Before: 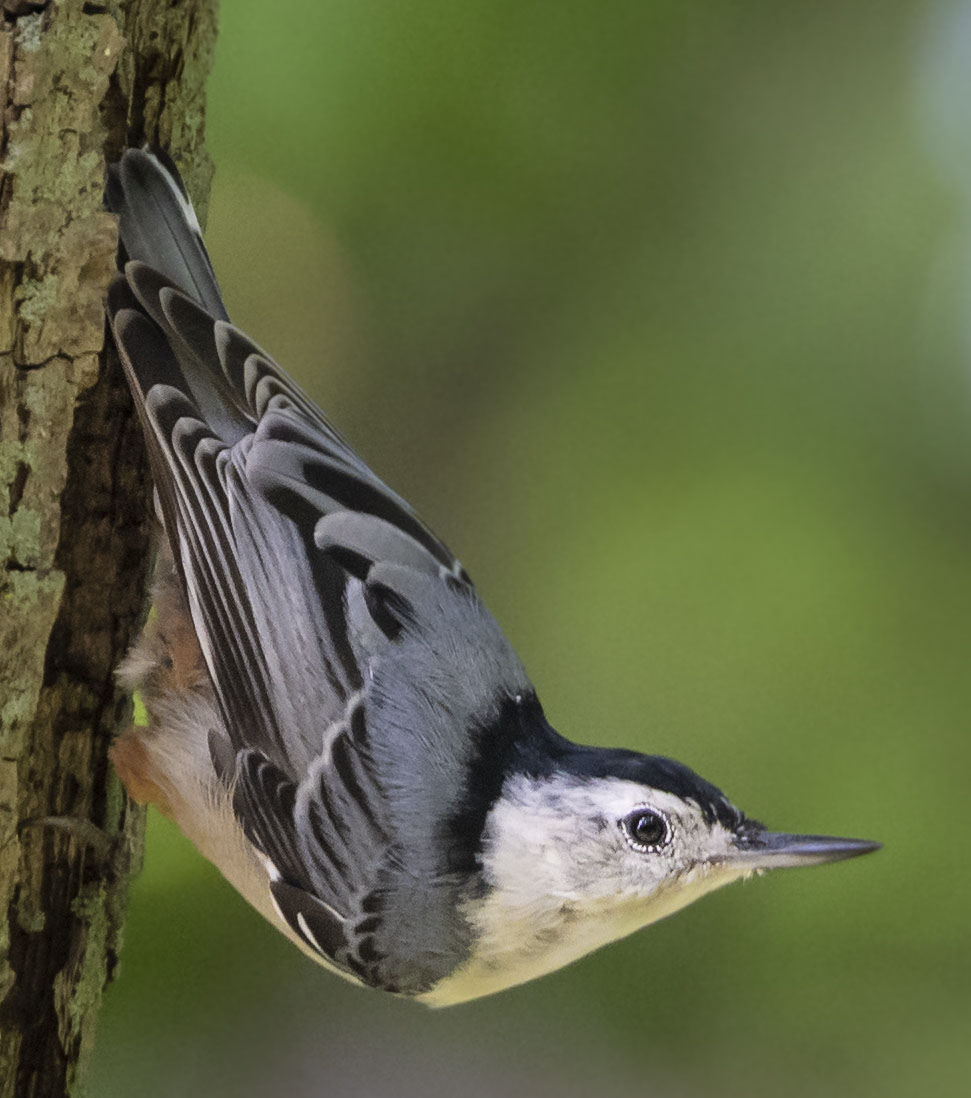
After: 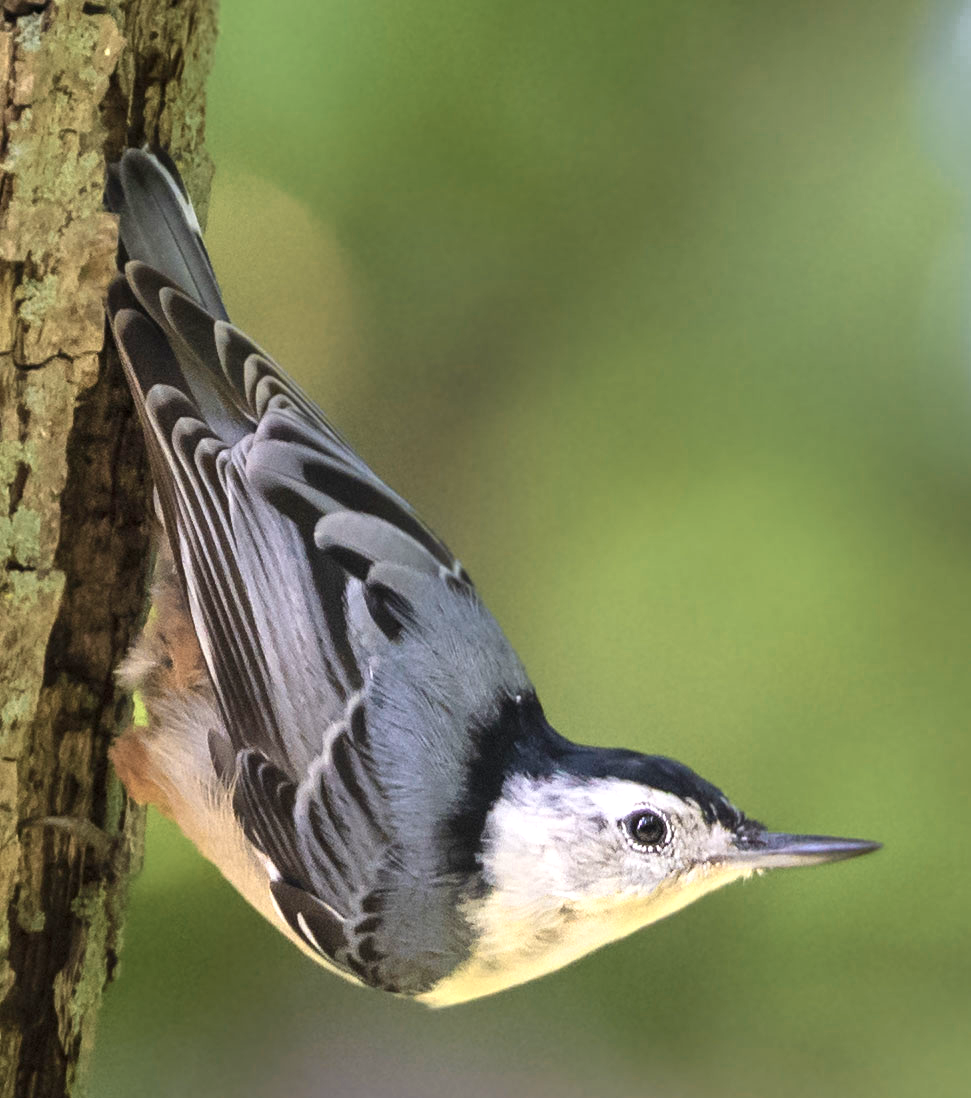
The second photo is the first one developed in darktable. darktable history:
exposure: black level correction 0, exposure 0.5 EV, compensate highlight preservation false
color zones: curves: ch0 [(0.018, 0.548) (0.197, 0.654) (0.425, 0.447) (0.605, 0.658) (0.732, 0.579)]; ch1 [(0.105, 0.531) (0.224, 0.531) (0.386, 0.39) (0.618, 0.456) (0.732, 0.456) (0.956, 0.421)]; ch2 [(0.039, 0.583) (0.215, 0.465) (0.399, 0.544) (0.465, 0.548) (0.614, 0.447) (0.724, 0.43) (0.882, 0.623) (0.956, 0.632)]
velvia: strength 27.21%
